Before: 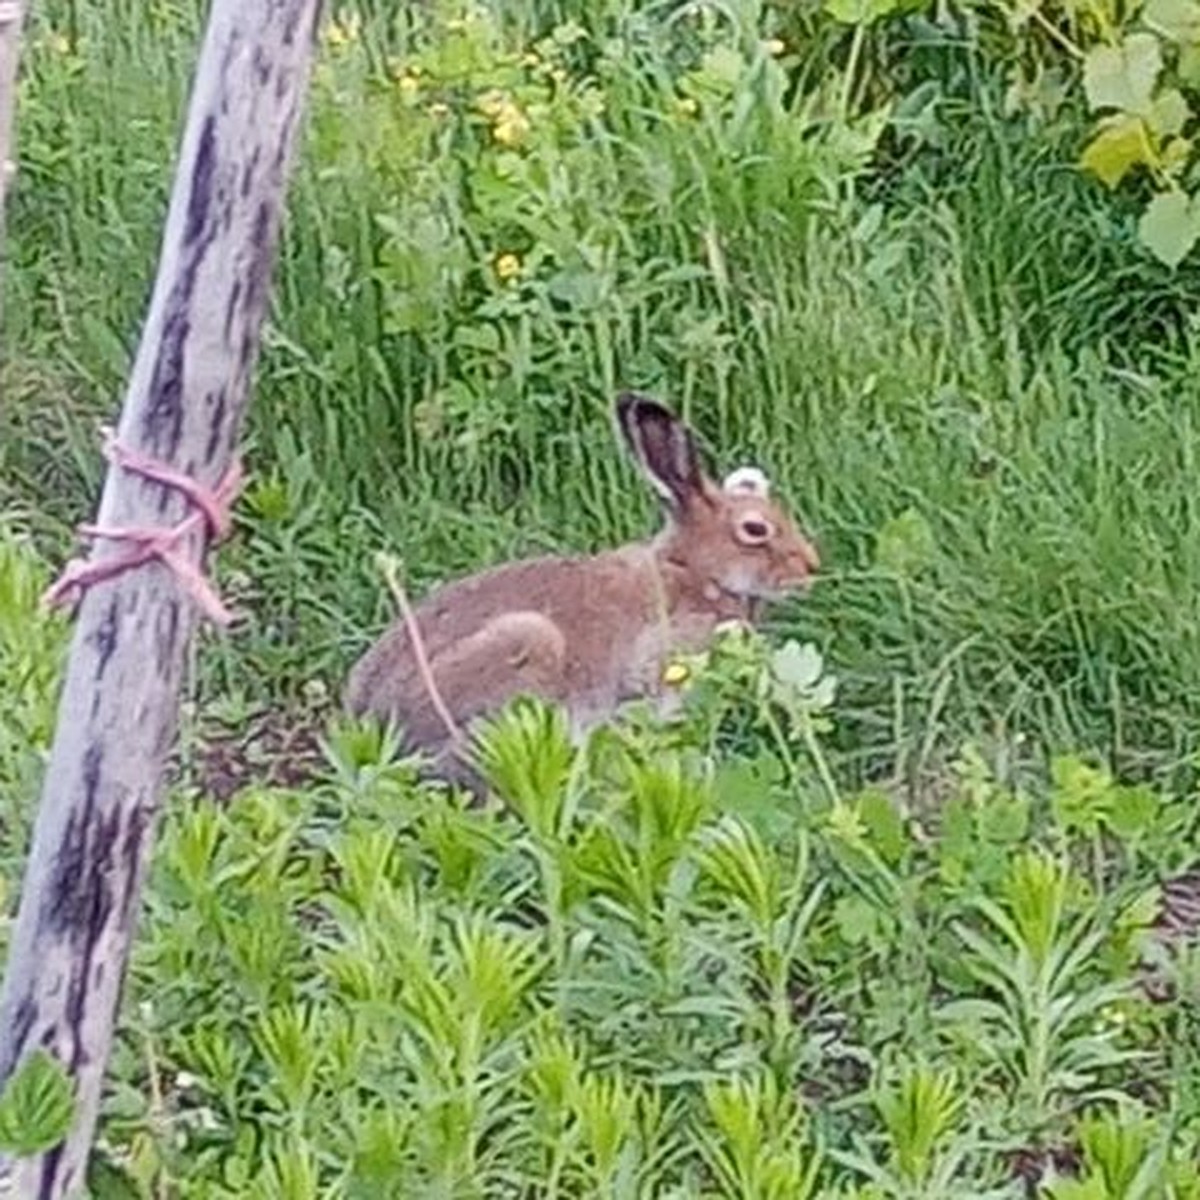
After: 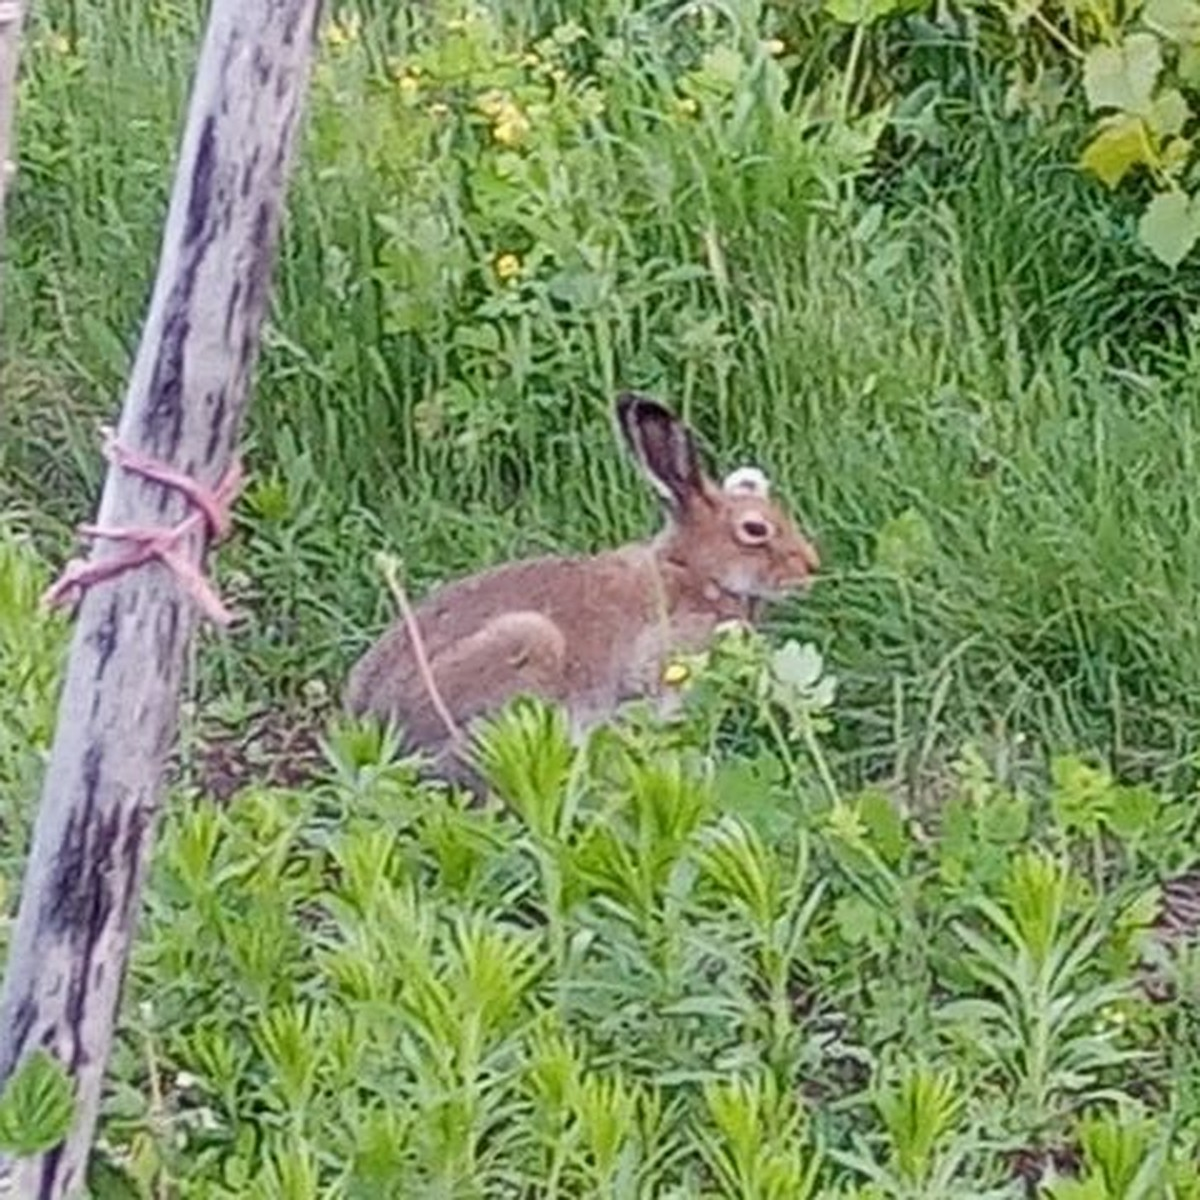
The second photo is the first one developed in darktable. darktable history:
exposure: exposure -0.07 EV, compensate exposure bias true, compensate highlight preservation false
